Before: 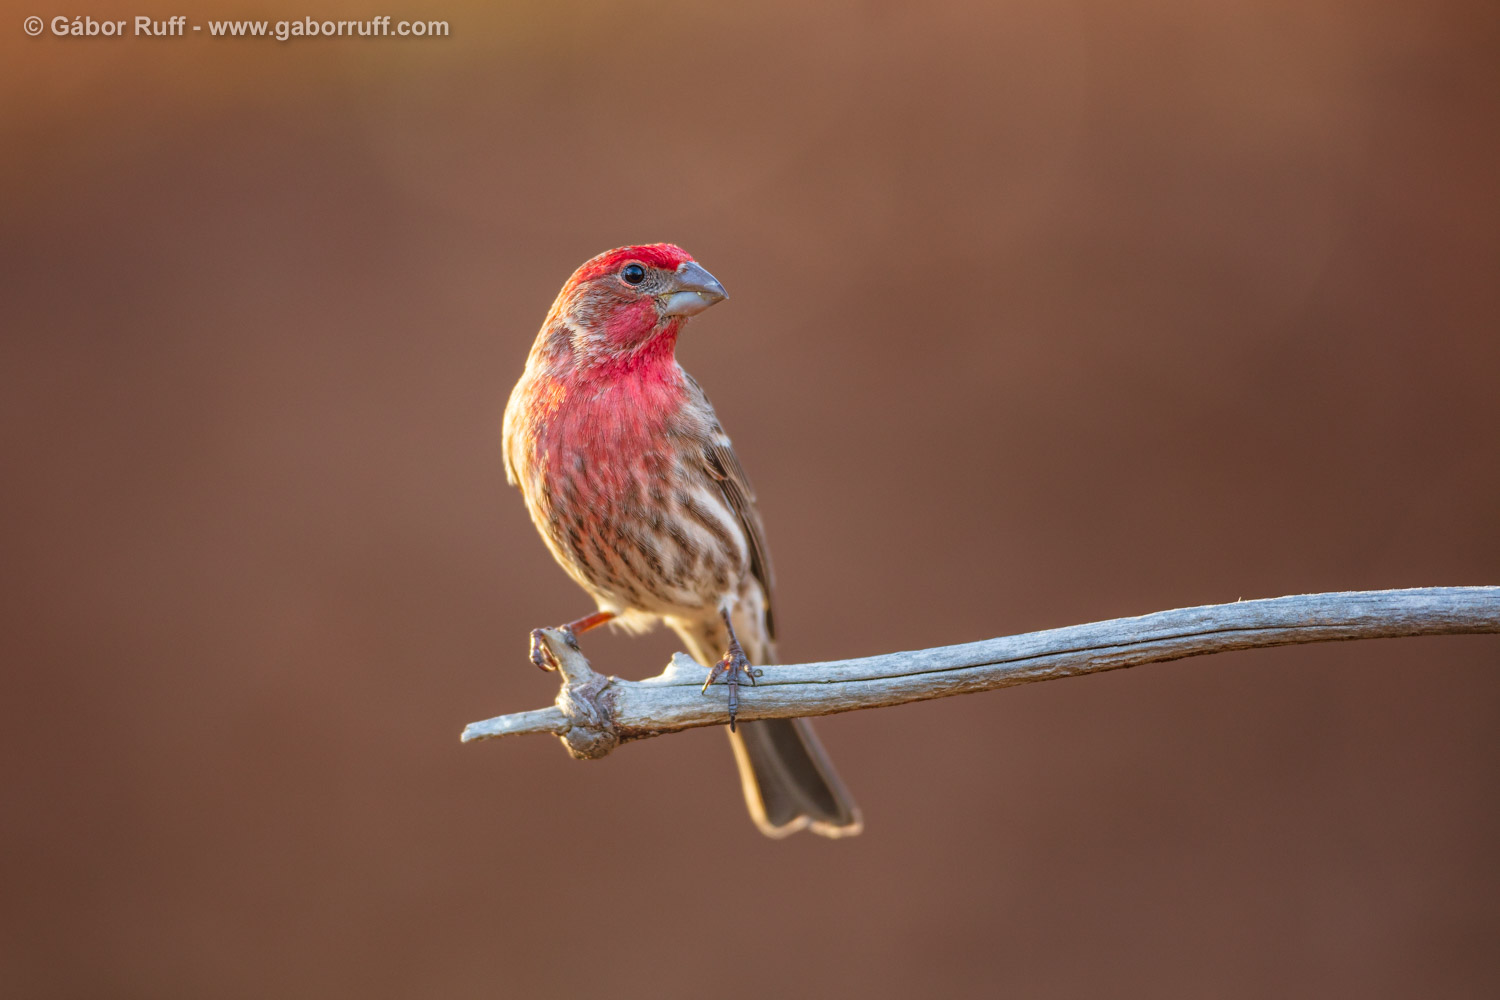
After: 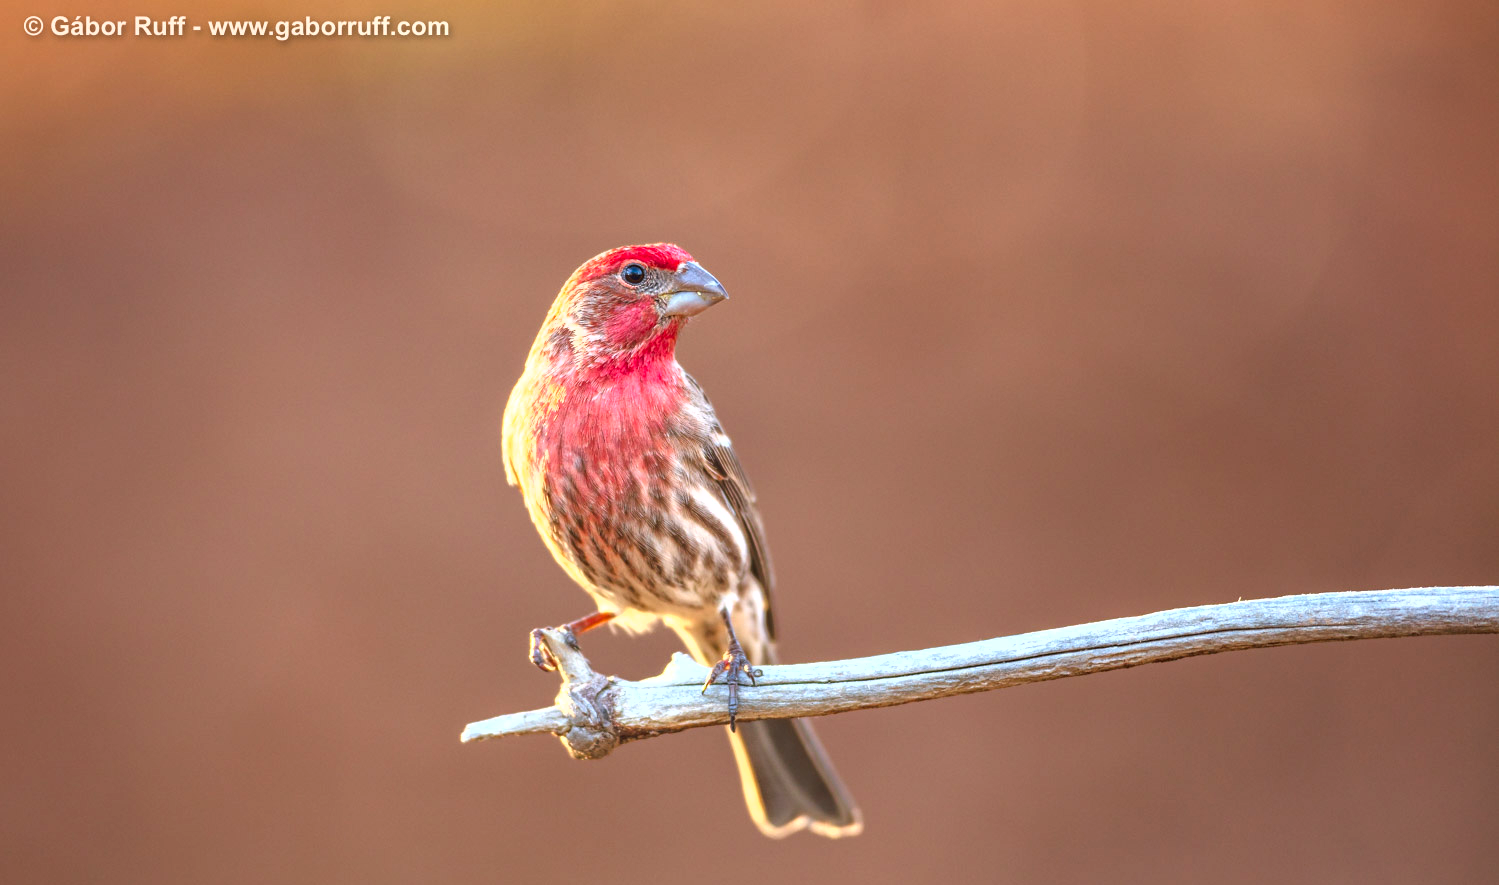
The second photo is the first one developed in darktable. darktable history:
crop and rotate: top 0%, bottom 11.447%
shadows and highlights: shadows 58.6, highlights -60.21, shadows color adjustment 99.16%, highlights color adjustment 0.138%, soften with gaussian
exposure: exposure 0.989 EV, compensate highlight preservation false
